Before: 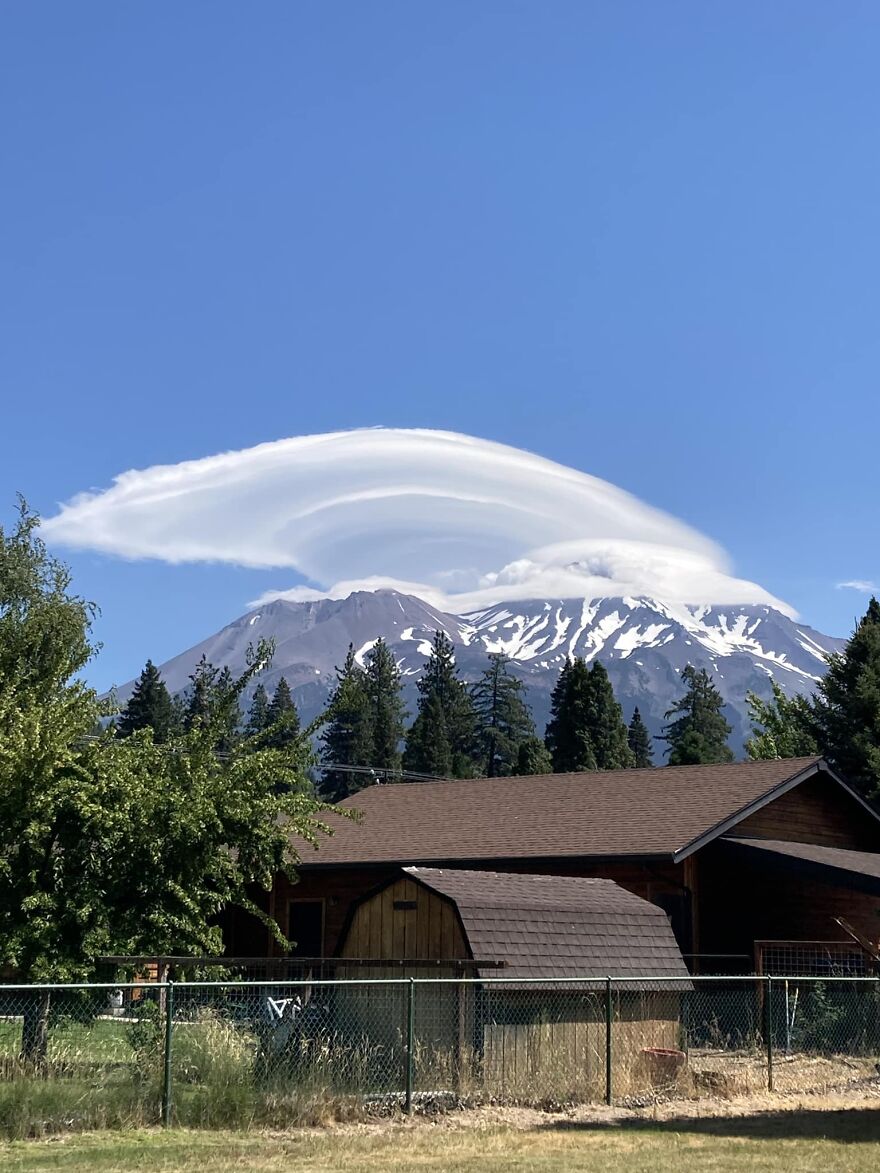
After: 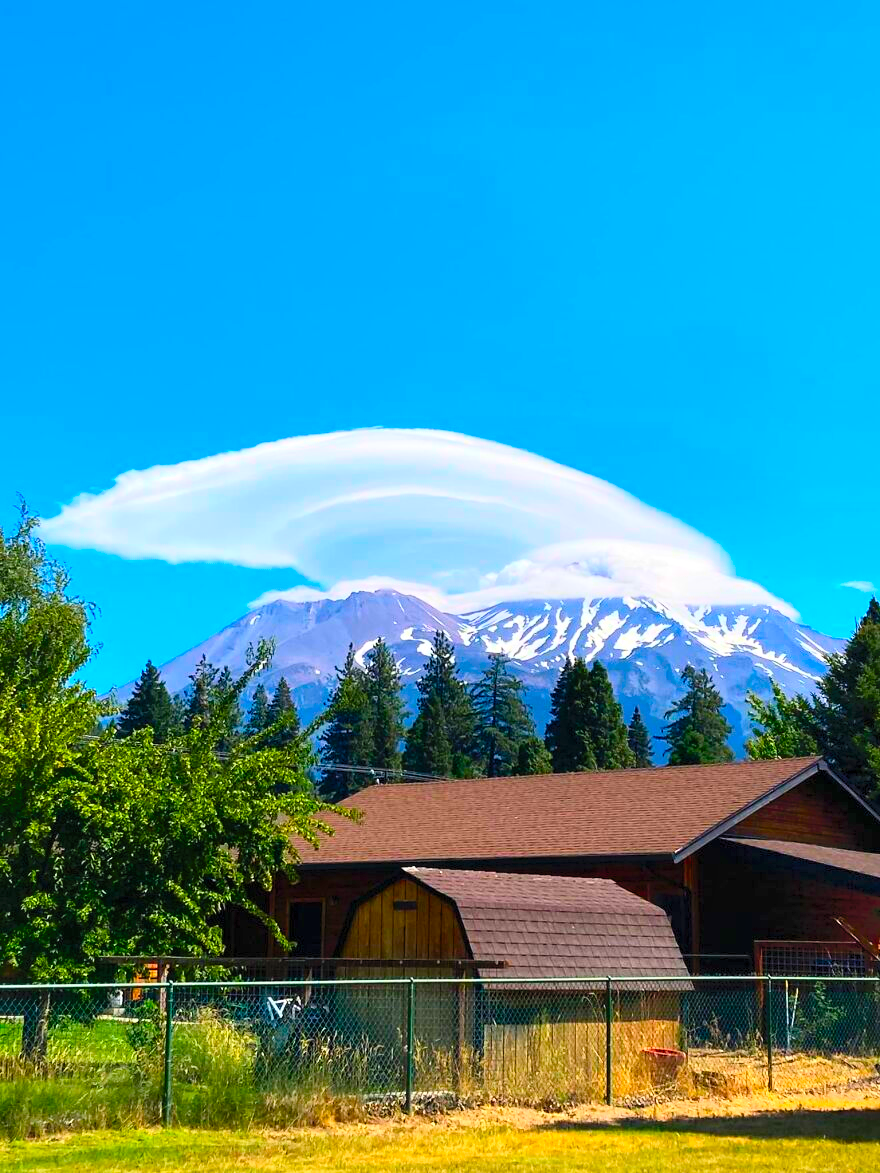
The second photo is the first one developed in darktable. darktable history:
contrast brightness saturation: contrast 0.2, brightness 0.2, saturation 0.8
shadows and highlights: shadows 62.66, white point adjustment 0.37, highlights -34.44, compress 83.82%
color balance rgb: perceptual saturation grading › global saturation 40%, global vibrance 15%
white balance: emerald 1
